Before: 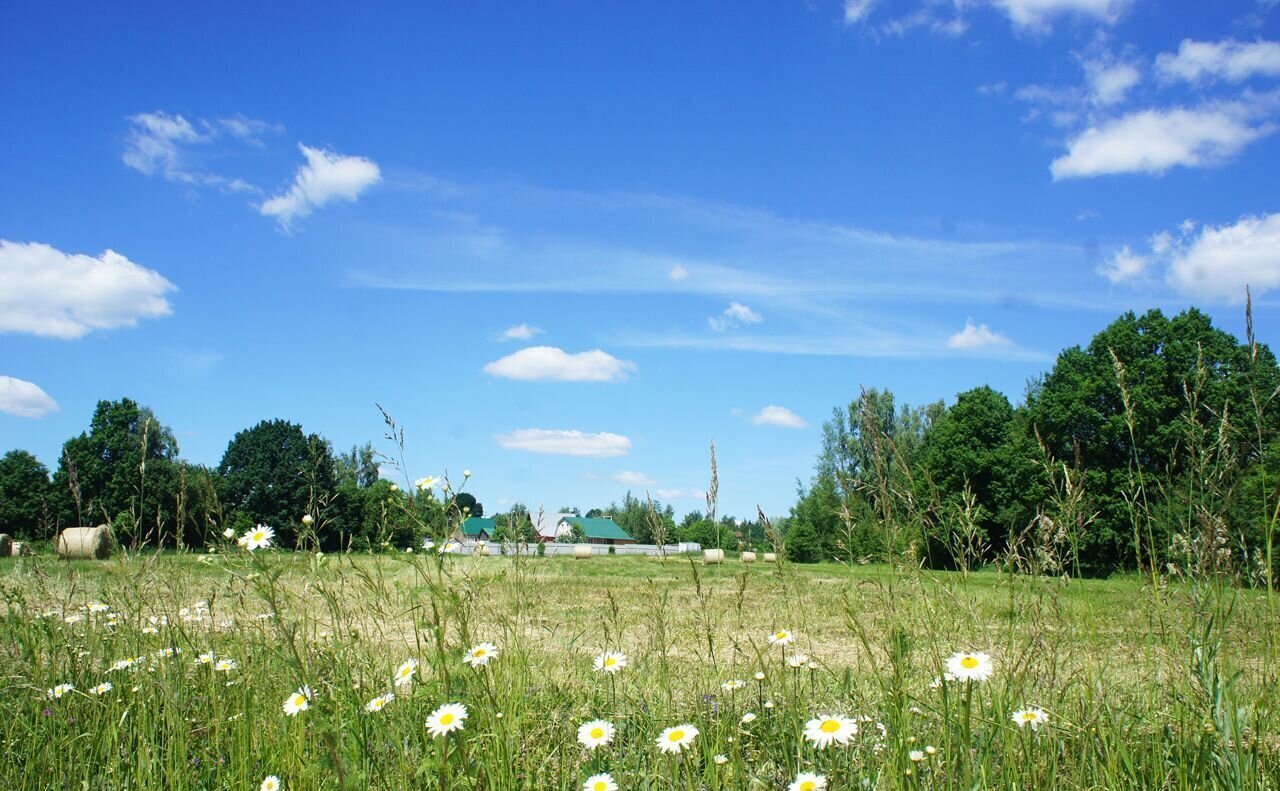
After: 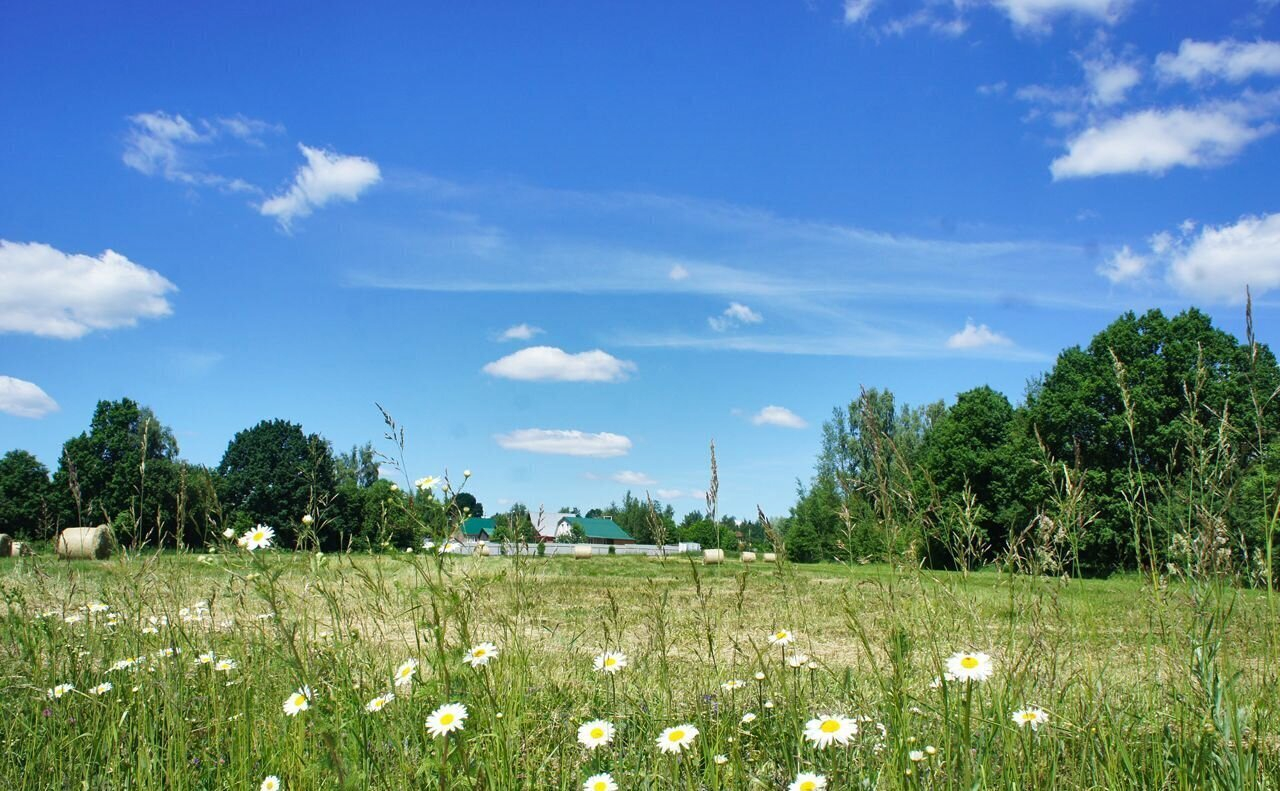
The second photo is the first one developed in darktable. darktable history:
shadows and highlights: shadows 75, highlights -60.85, soften with gaussian
white balance: emerald 1
